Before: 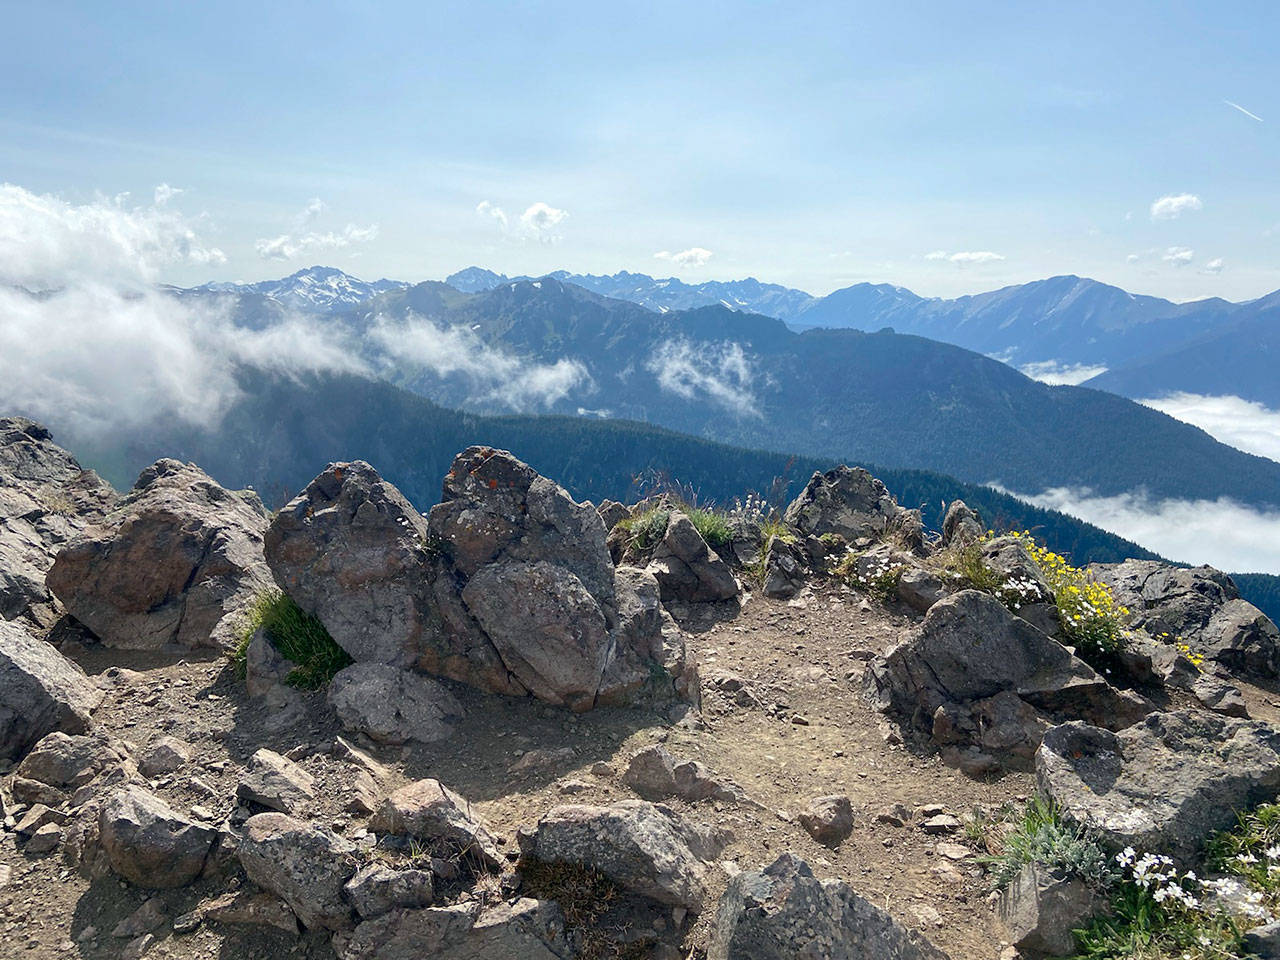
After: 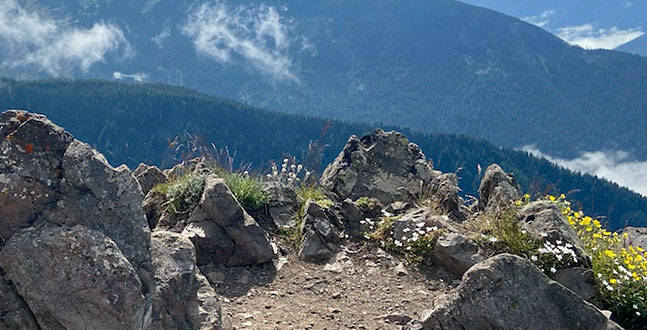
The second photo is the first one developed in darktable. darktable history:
crop: left 36.327%, top 35.02%, right 13.125%, bottom 30.544%
